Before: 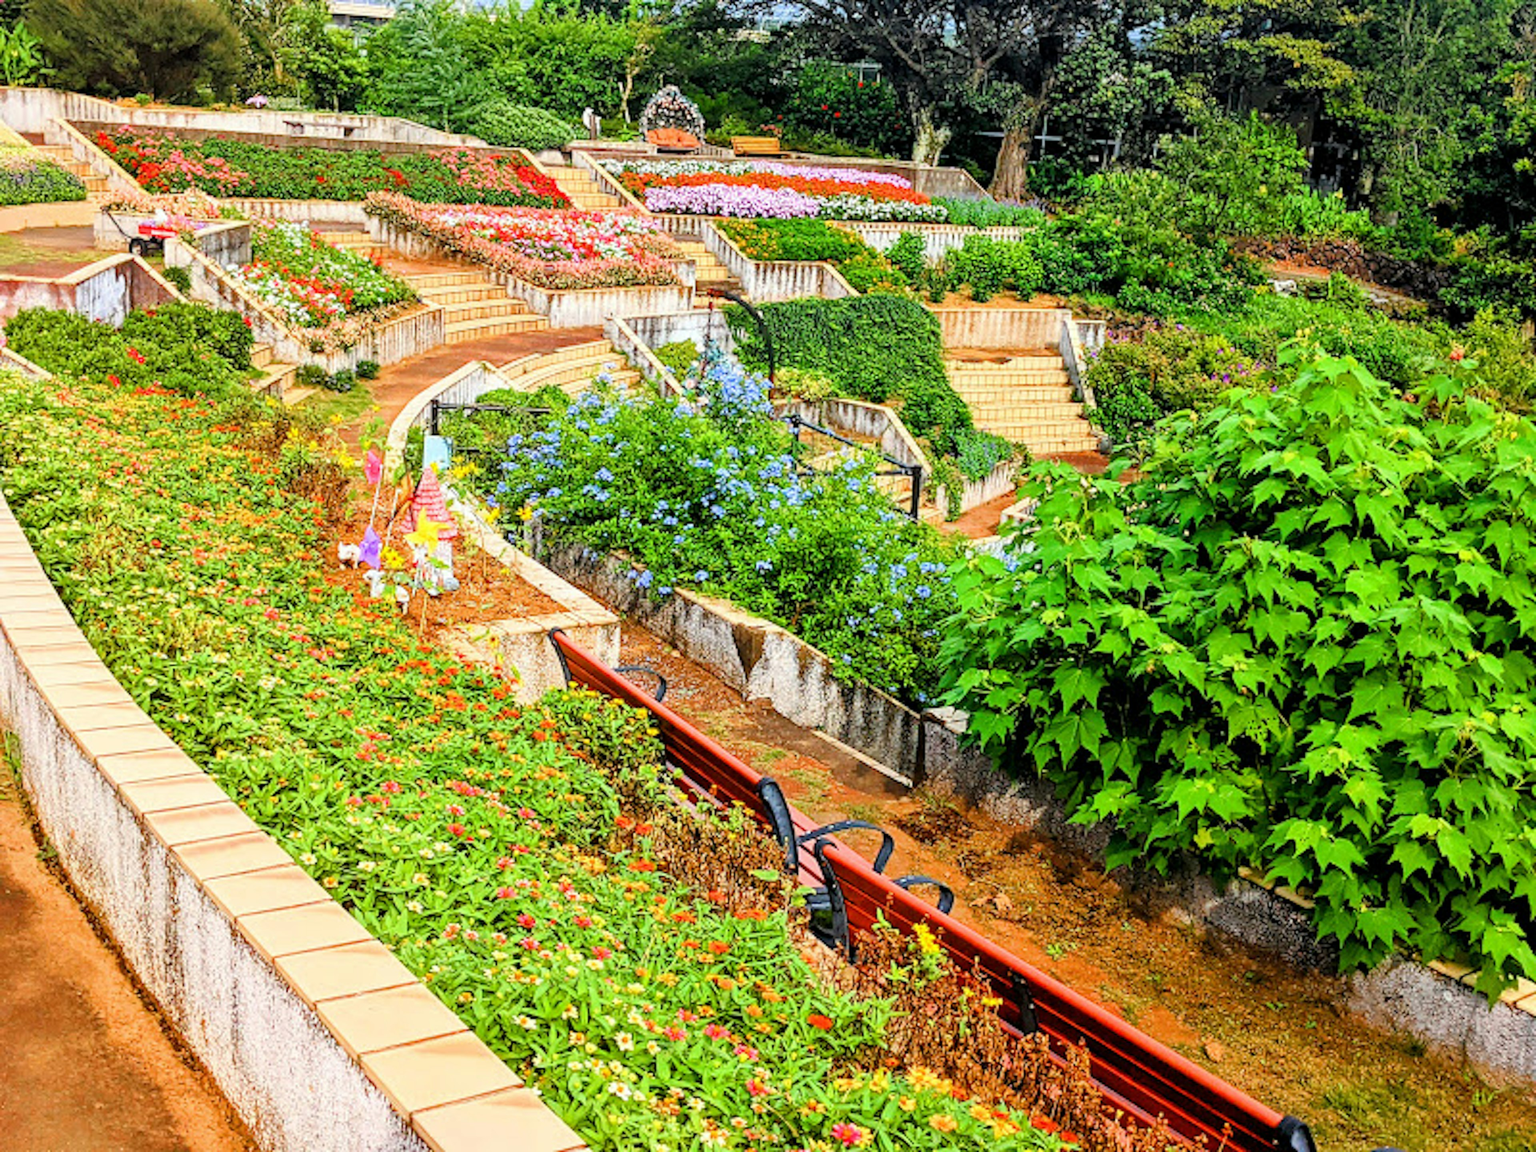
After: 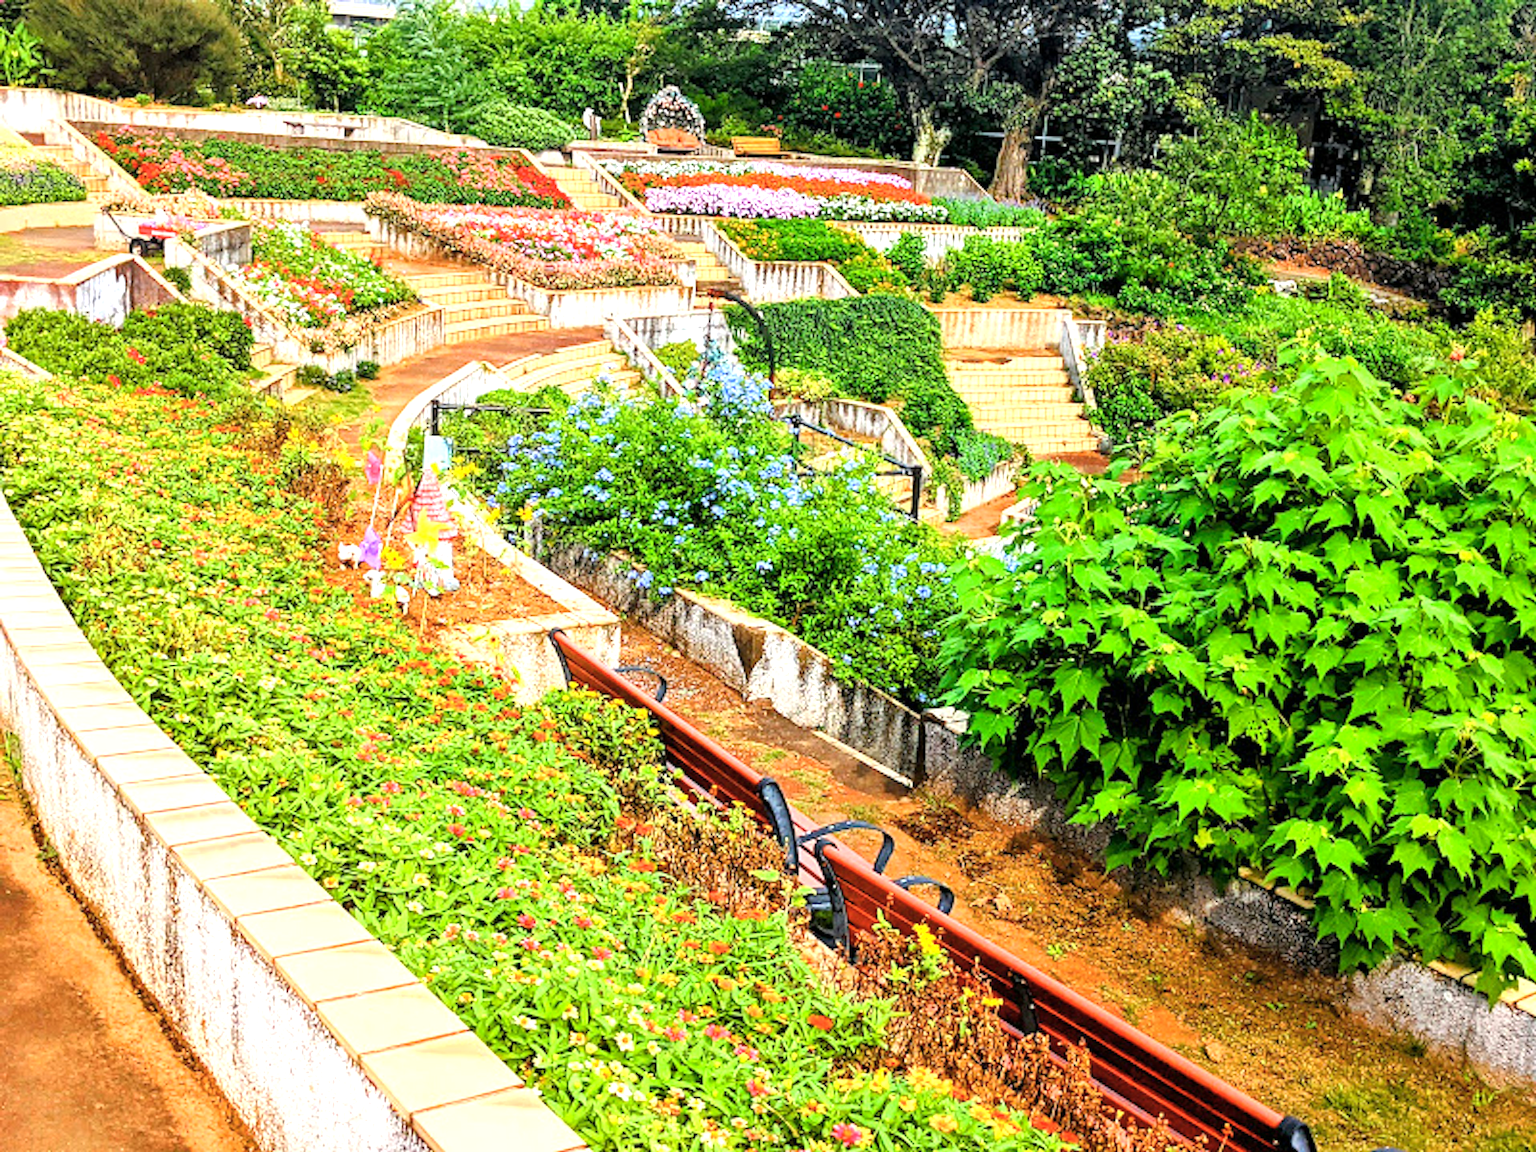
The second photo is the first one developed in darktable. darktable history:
exposure: exposure 0.584 EV, compensate exposure bias true, compensate highlight preservation false
color zones: curves: ch1 [(0.077, 0.436) (0.25, 0.5) (0.75, 0.5)]
